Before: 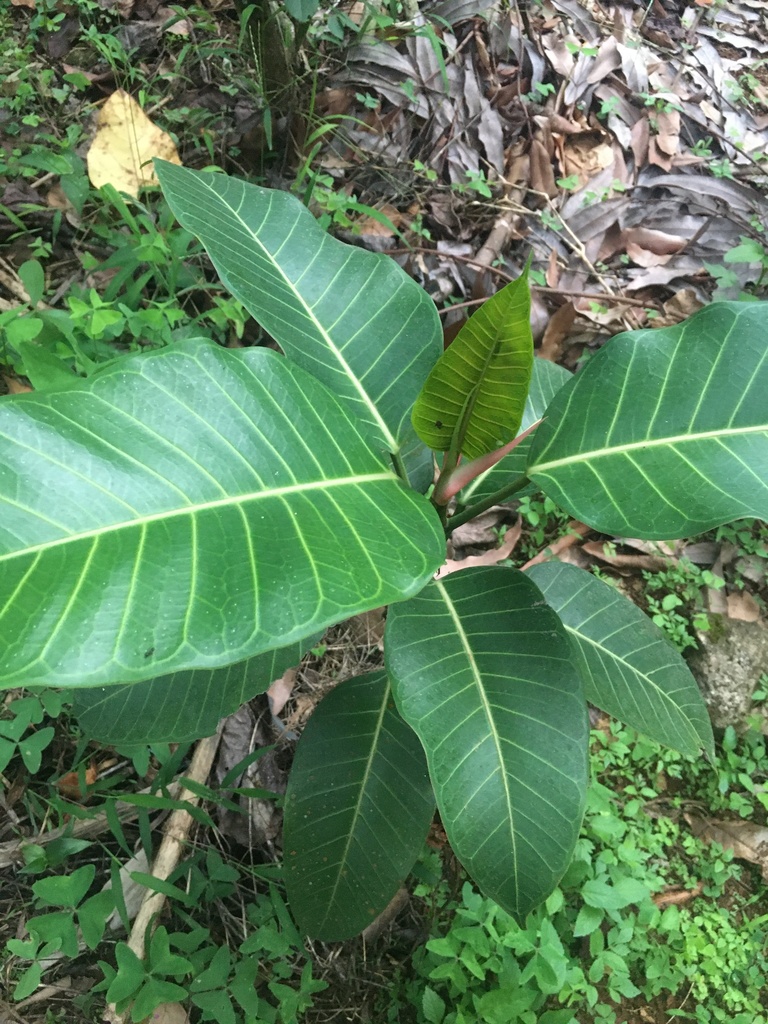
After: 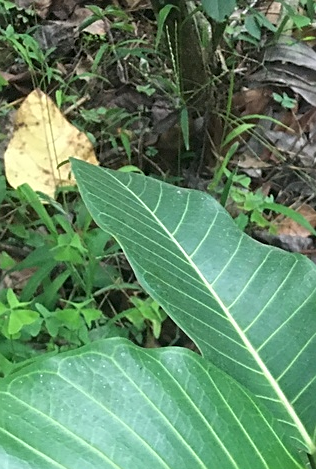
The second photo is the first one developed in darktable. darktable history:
crop and rotate: left 10.92%, top 0.062%, right 47.905%, bottom 54.133%
sharpen: on, module defaults
